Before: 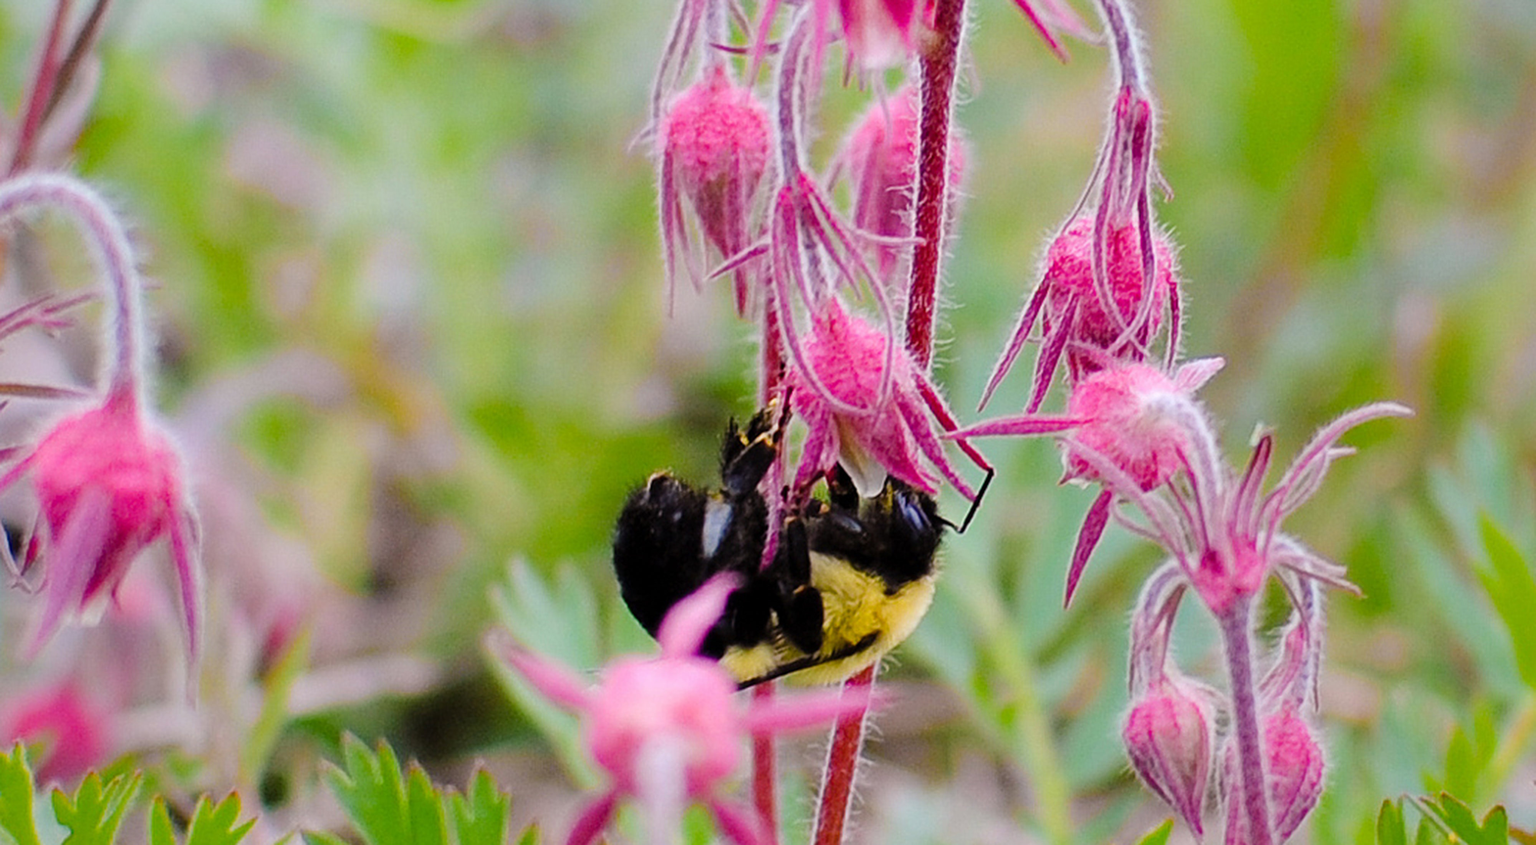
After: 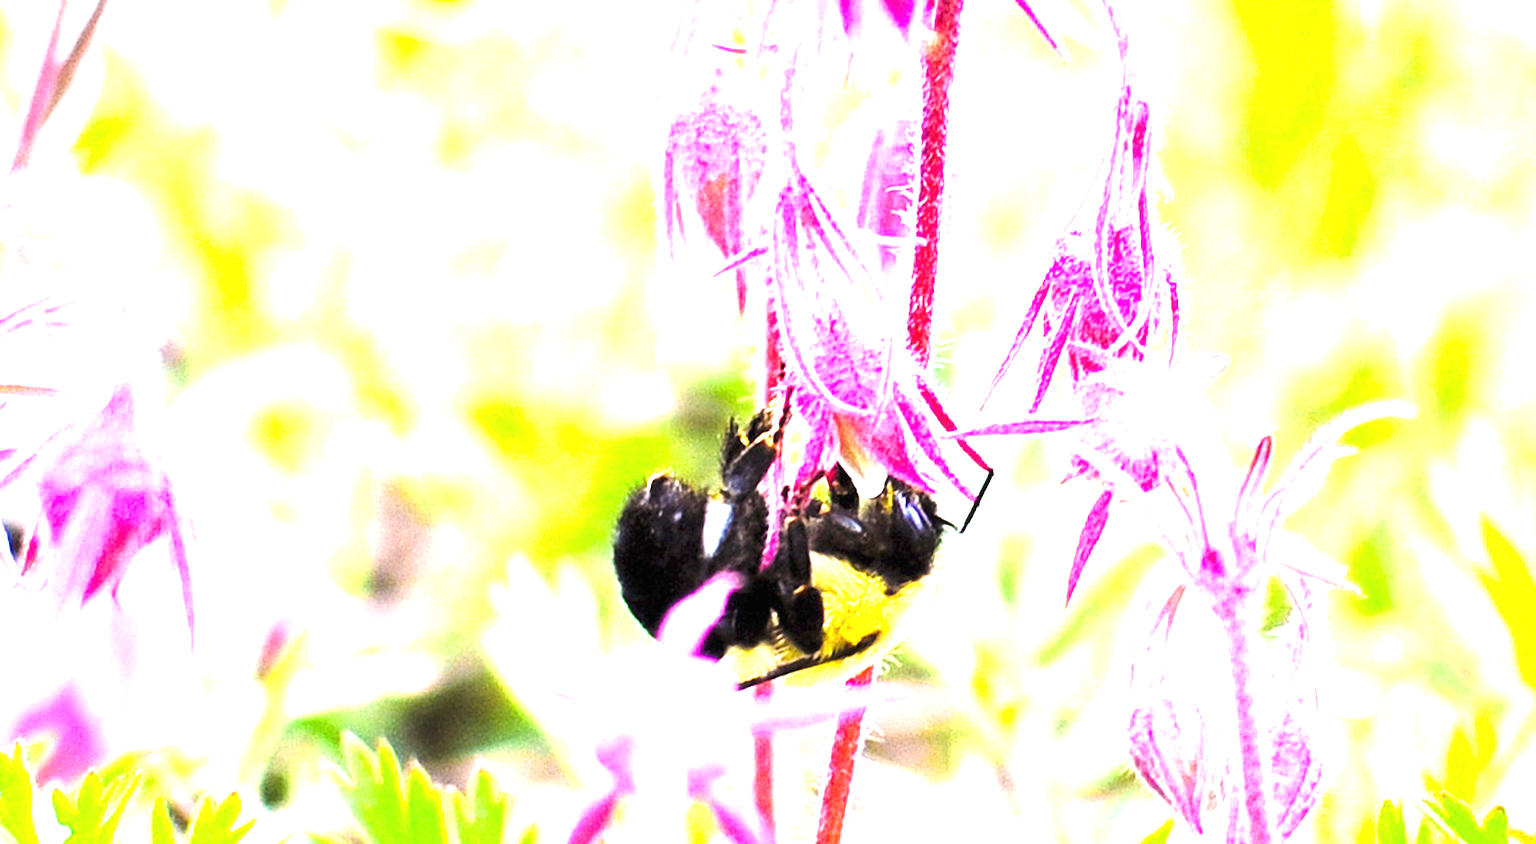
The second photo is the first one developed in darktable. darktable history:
exposure: black level correction 0, exposure 2.427 EV, compensate highlight preservation false
